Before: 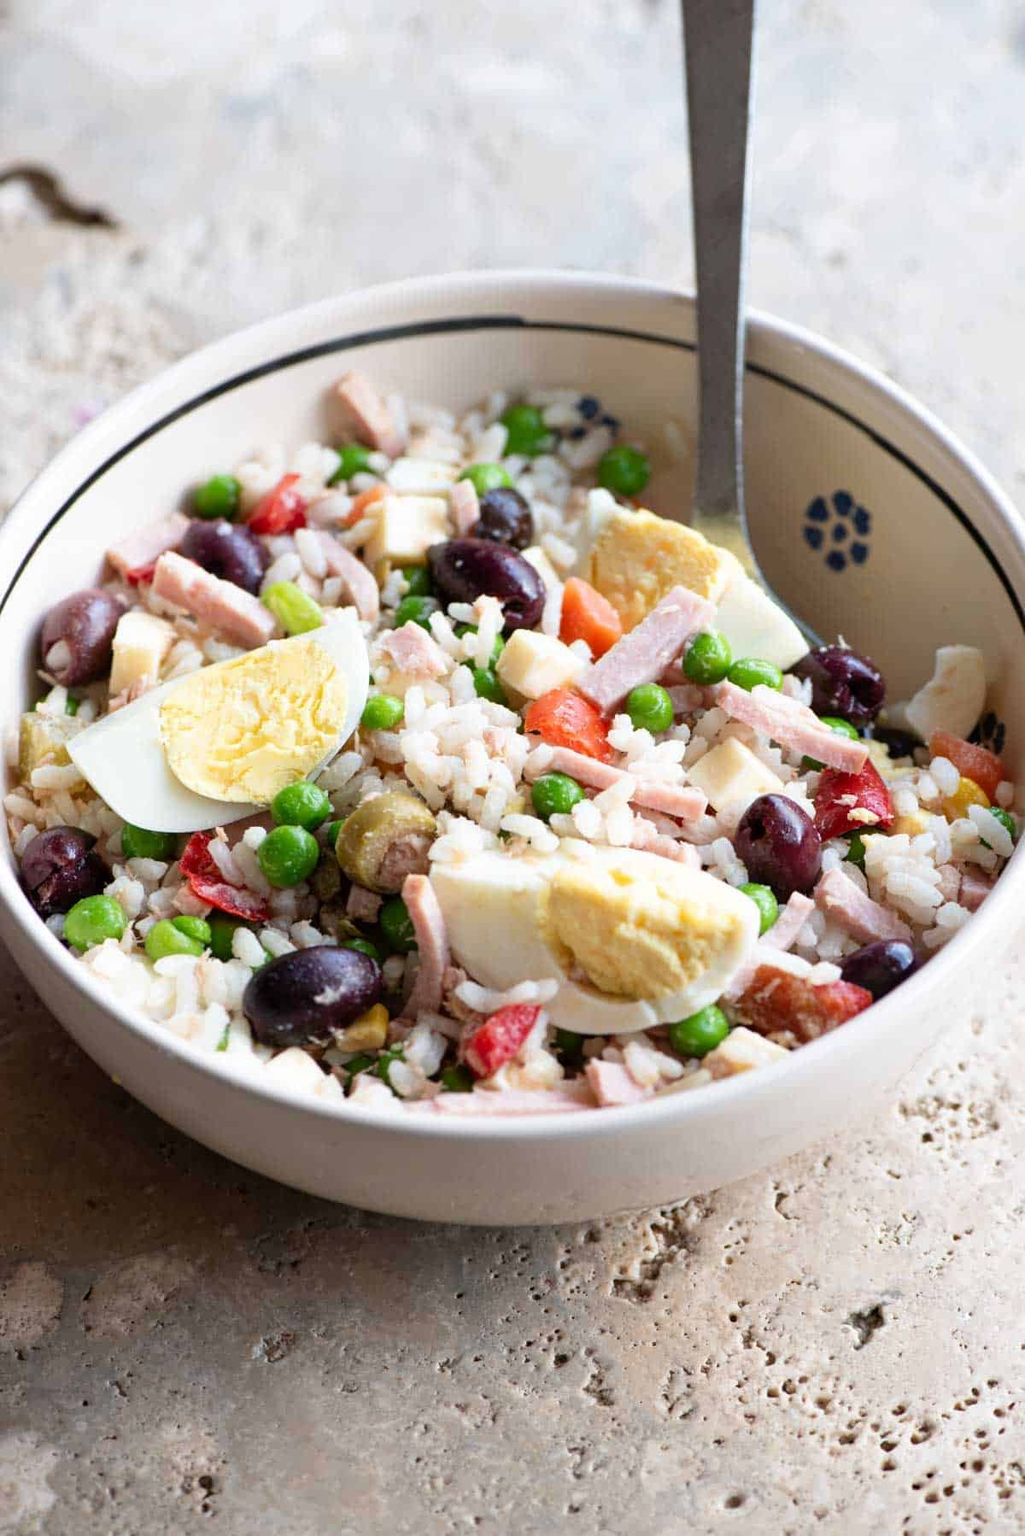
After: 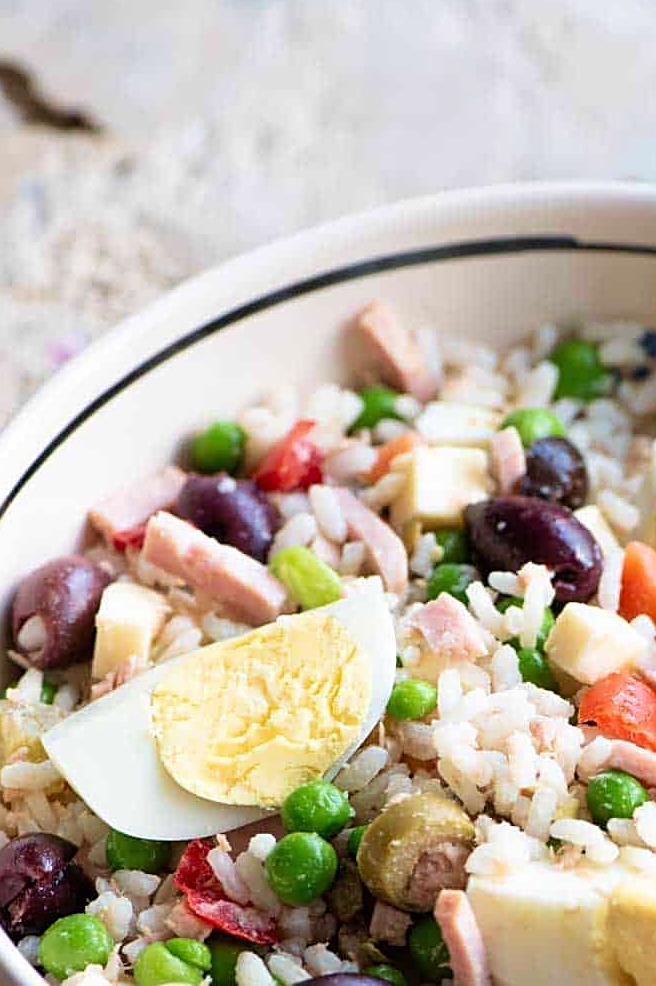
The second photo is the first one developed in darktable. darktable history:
crop and rotate: left 3.047%, top 7.509%, right 42.236%, bottom 37.598%
velvia: on, module defaults
sharpen: on, module defaults
